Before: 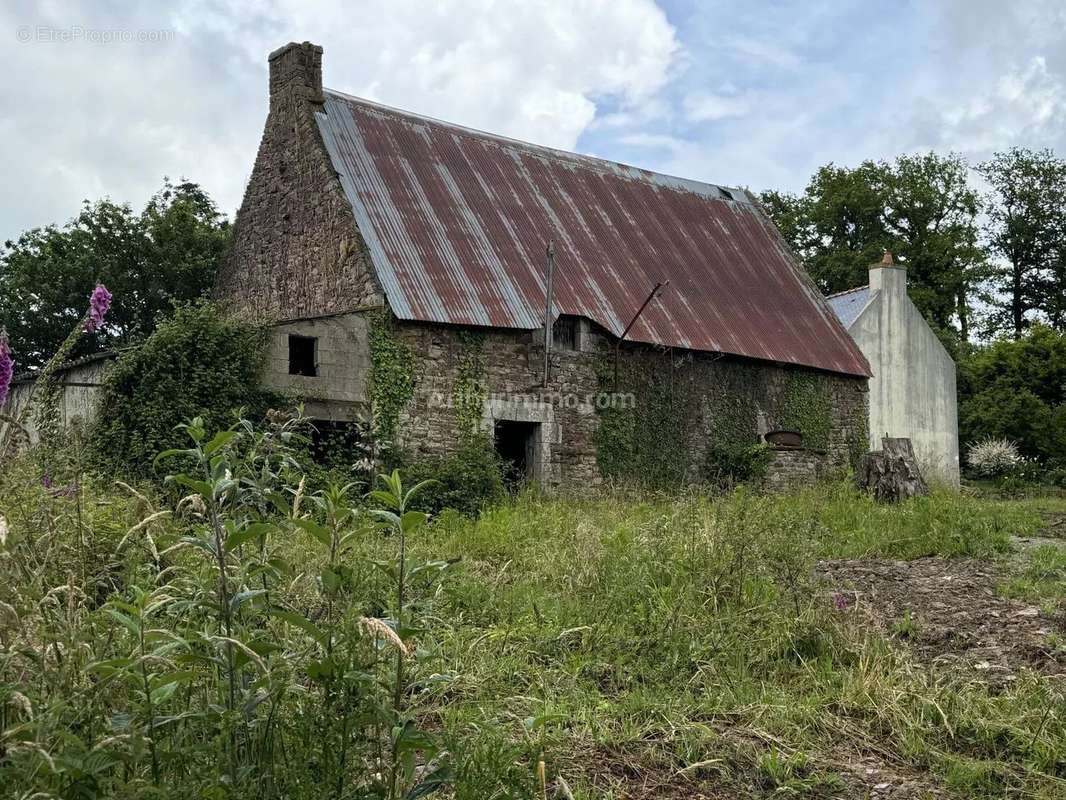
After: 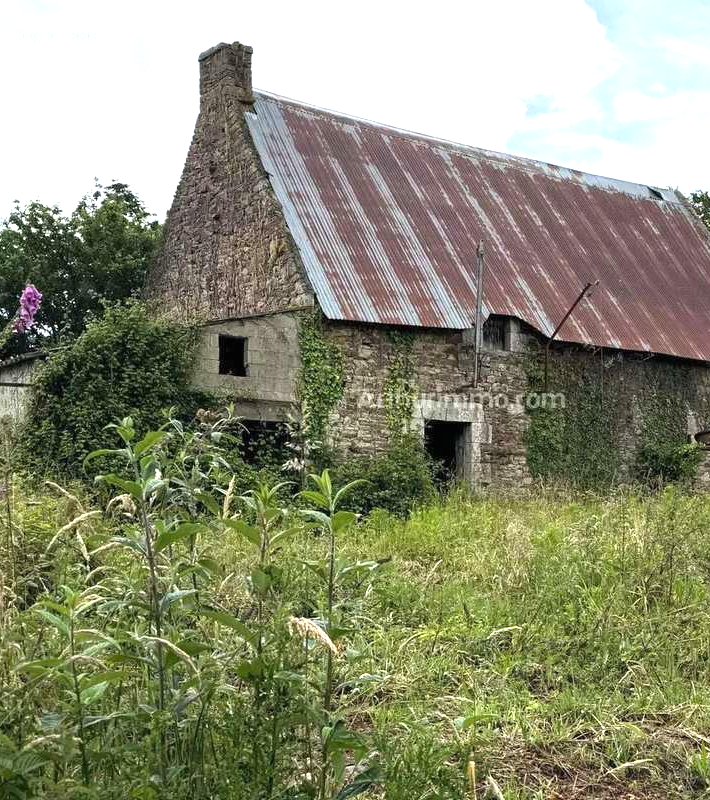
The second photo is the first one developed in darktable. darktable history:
exposure: black level correction 0, exposure 0.9 EV, compensate highlight preservation false
crop and rotate: left 6.617%, right 26.717%
